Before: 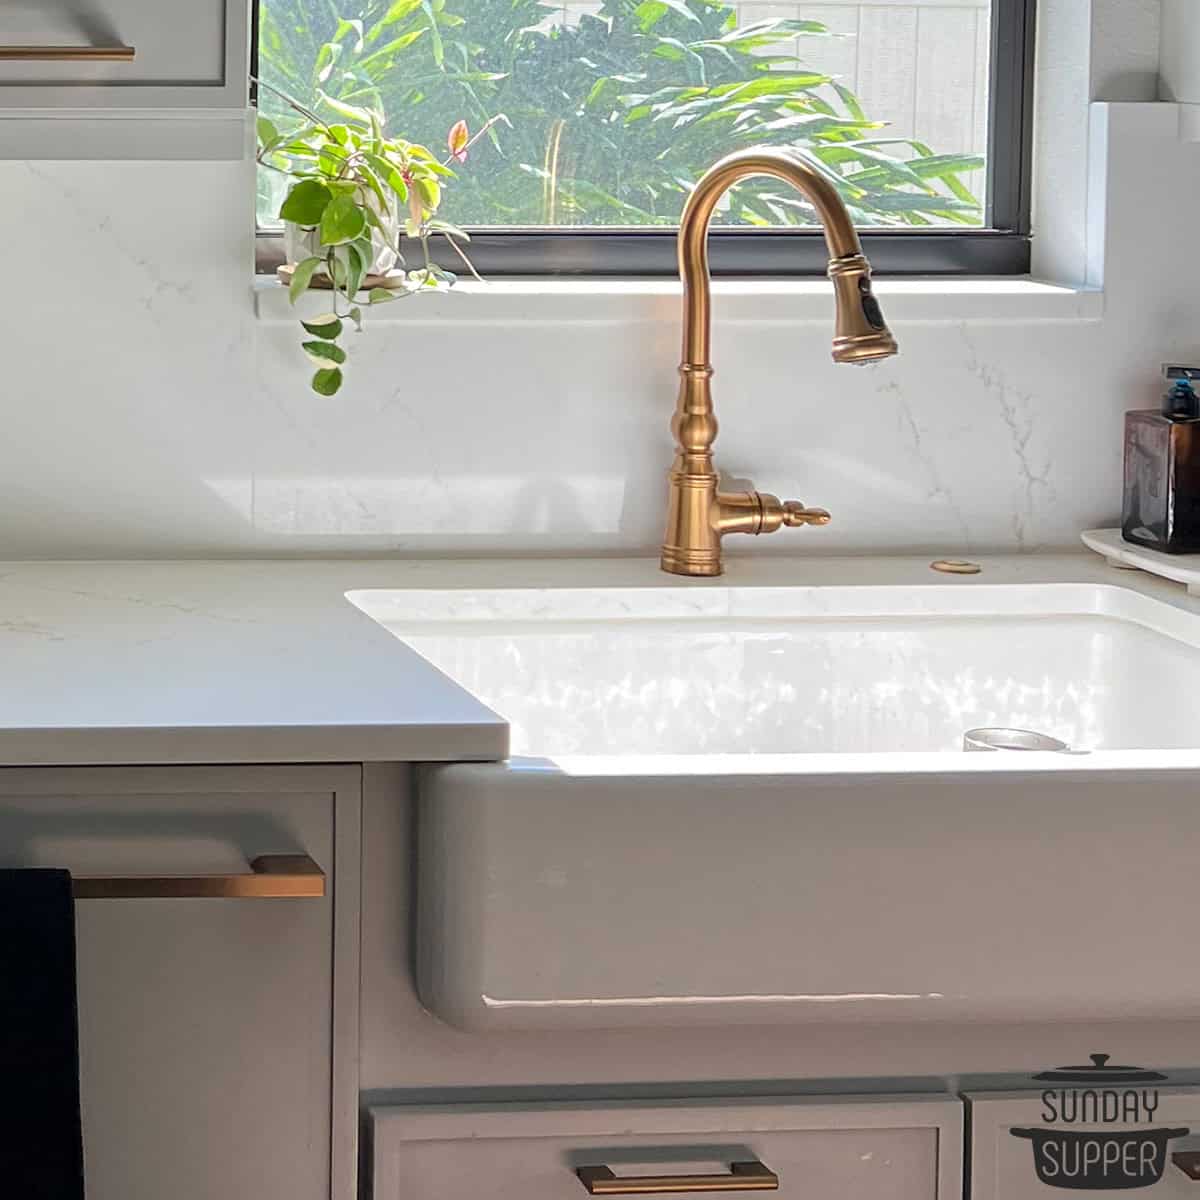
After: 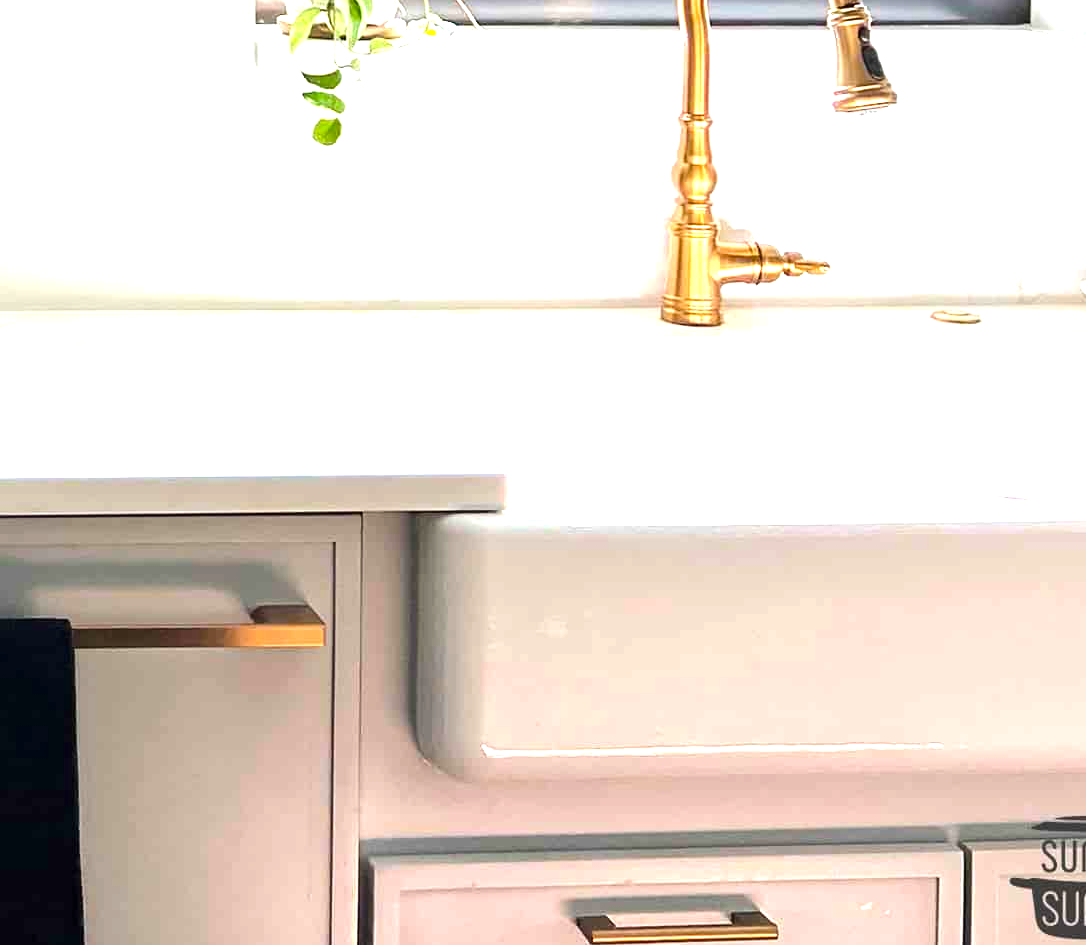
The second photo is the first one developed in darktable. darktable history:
exposure: black level correction 0, exposure 1.4 EV, compensate highlight preservation false
color balance rgb: perceptual saturation grading › global saturation 20%, global vibrance 20%
tone equalizer: -8 EV -0.417 EV, -7 EV -0.389 EV, -6 EV -0.333 EV, -5 EV -0.222 EV, -3 EV 0.222 EV, -2 EV 0.333 EV, -1 EV 0.389 EV, +0 EV 0.417 EV, edges refinement/feathering 500, mask exposure compensation -1.57 EV, preserve details no
crop: top 20.916%, right 9.437%, bottom 0.316%
